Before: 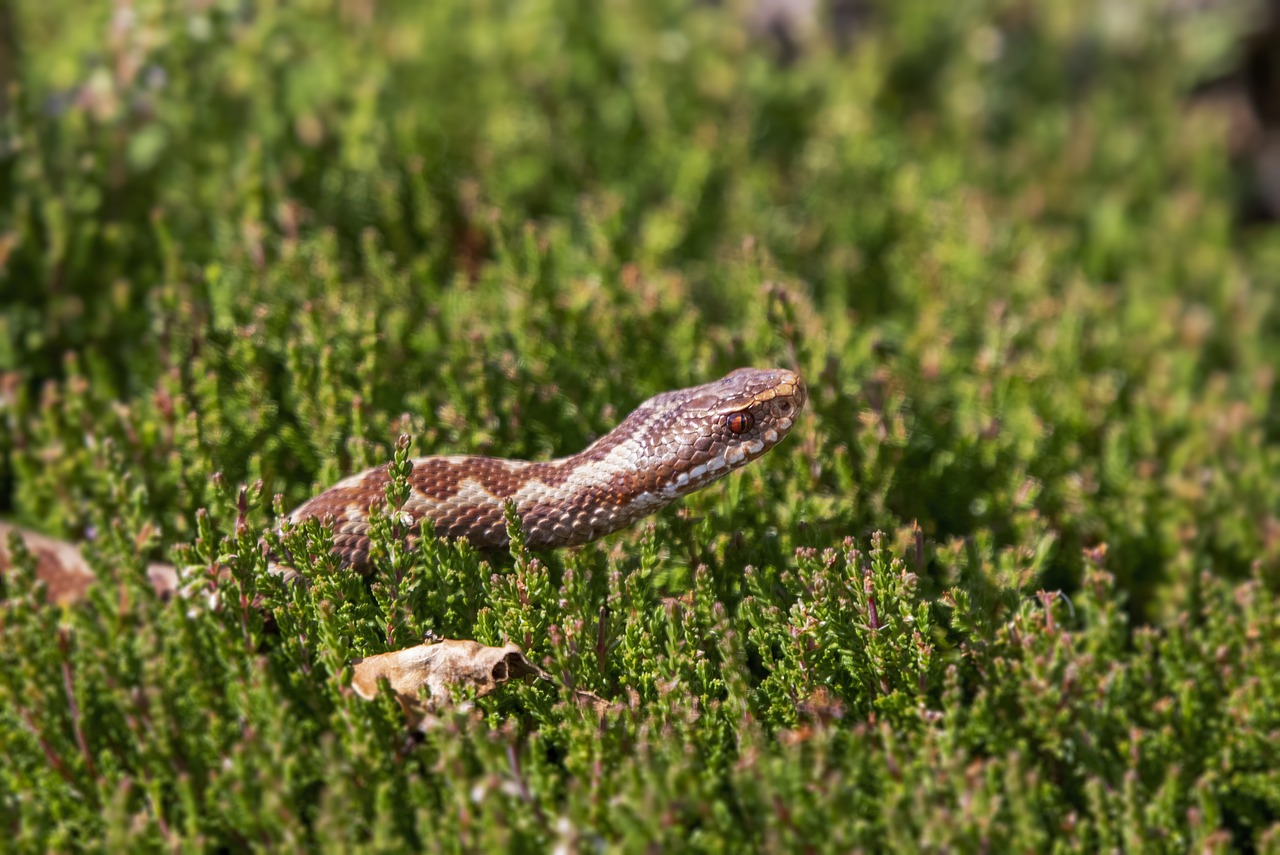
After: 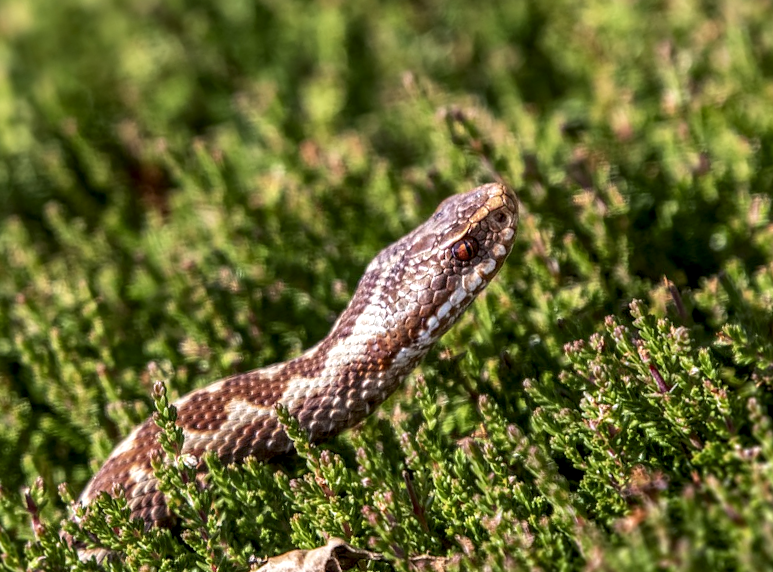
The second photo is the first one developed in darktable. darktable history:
local contrast: detail 160%
color calibration: illuminant same as pipeline (D50), adaptation XYZ, x 0.345, y 0.358, temperature 5008.66 K
crop and rotate: angle 21.3°, left 6.909%, right 3.932%, bottom 1.128%
